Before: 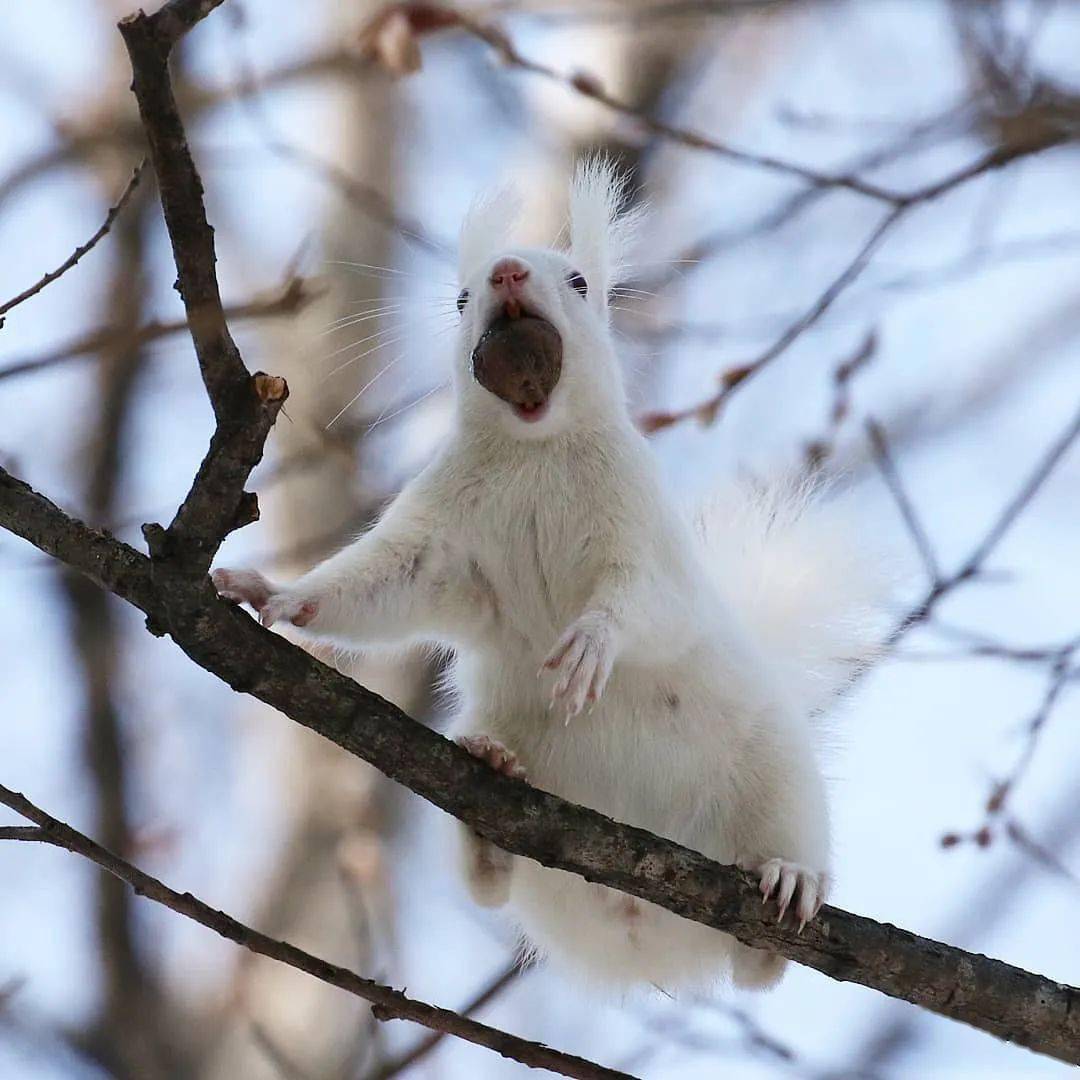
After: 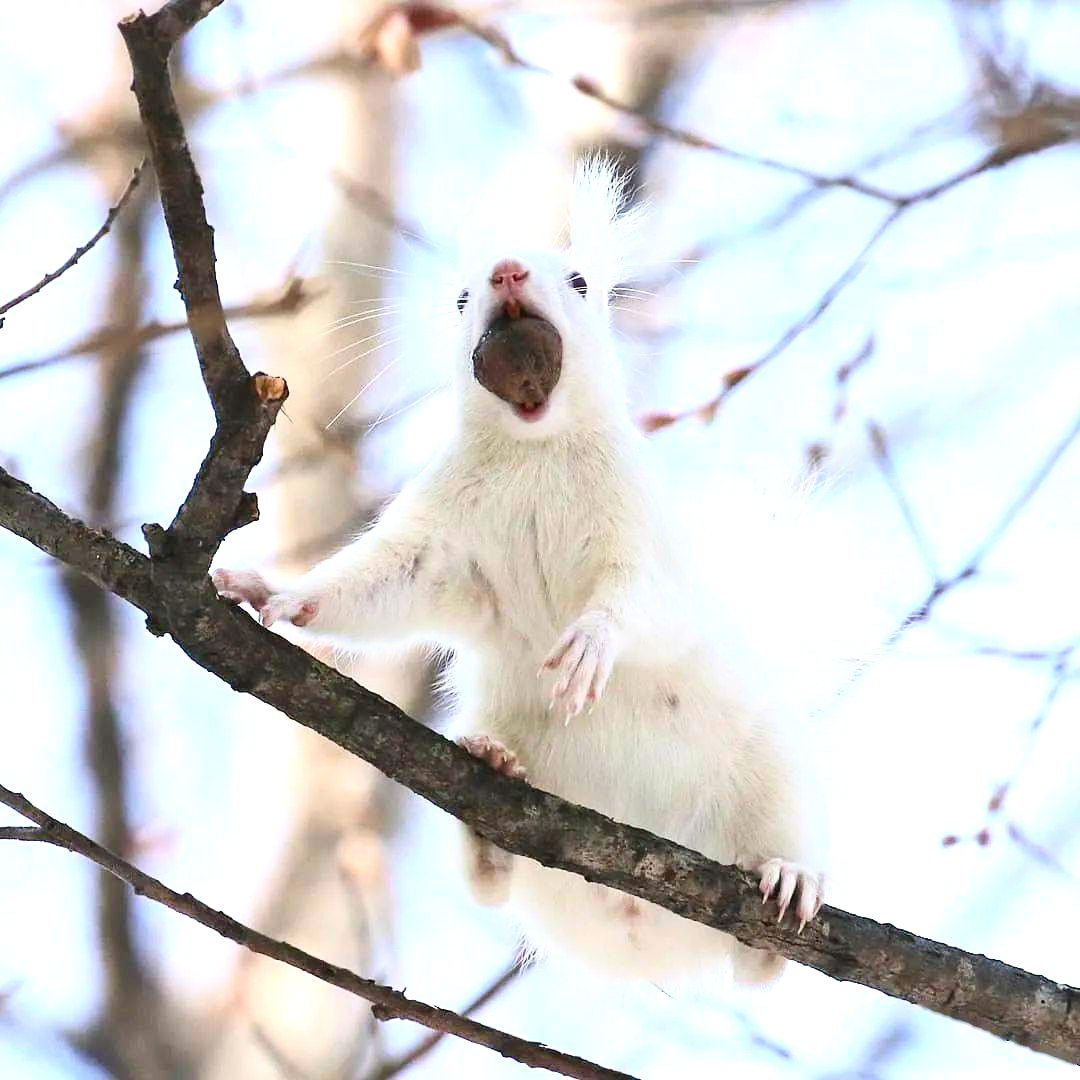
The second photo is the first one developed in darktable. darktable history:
contrast brightness saturation: contrast 0.2, brightness 0.16, saturation 0.22
exposure: black level correction 0, exposure 1 EV, compensate exposure bias true, compensate highlight preservation false
